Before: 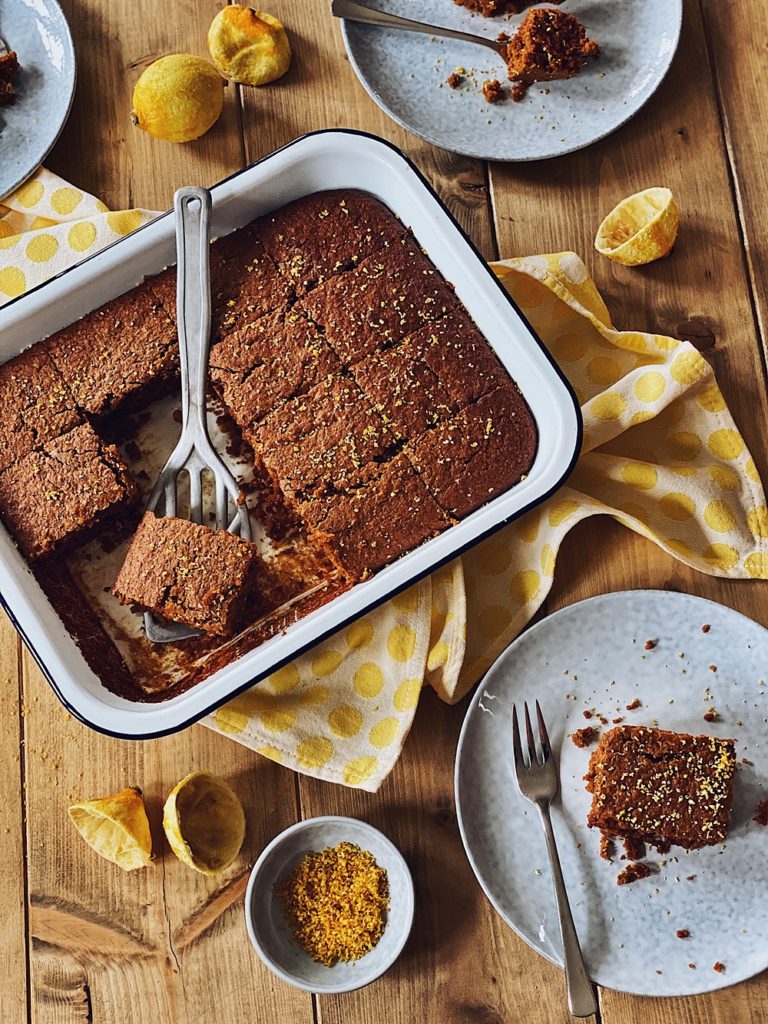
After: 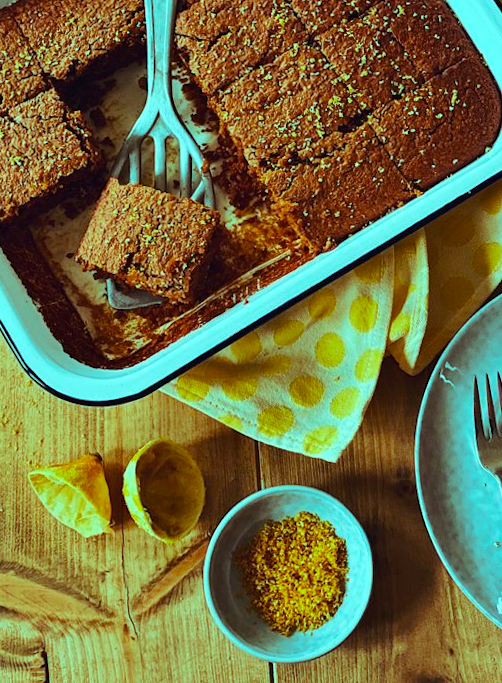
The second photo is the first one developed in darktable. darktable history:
velvia: on, module defaults
color balance rgb: shadows lift › chroma 3.961%, shadows lift › hue 91.04°, highlights gain › chroma 7.54%, highlights gain › hue 182.06°, shadows fall-off 102.244%, perceptual saturation grading › global saturation 25.611%, mask middle-gray fulcrum 21.897%, global vibrance 11.113%
color calibration: illuminant same as pipeline (D50), adaptation XYZ, x 0.347, y 0.358, temperature 5003.76 K
tone equalizer: on, module defaults
crop and rotate: angle -0.797°, left 3.877%, top 31.995%, right 29.529%
